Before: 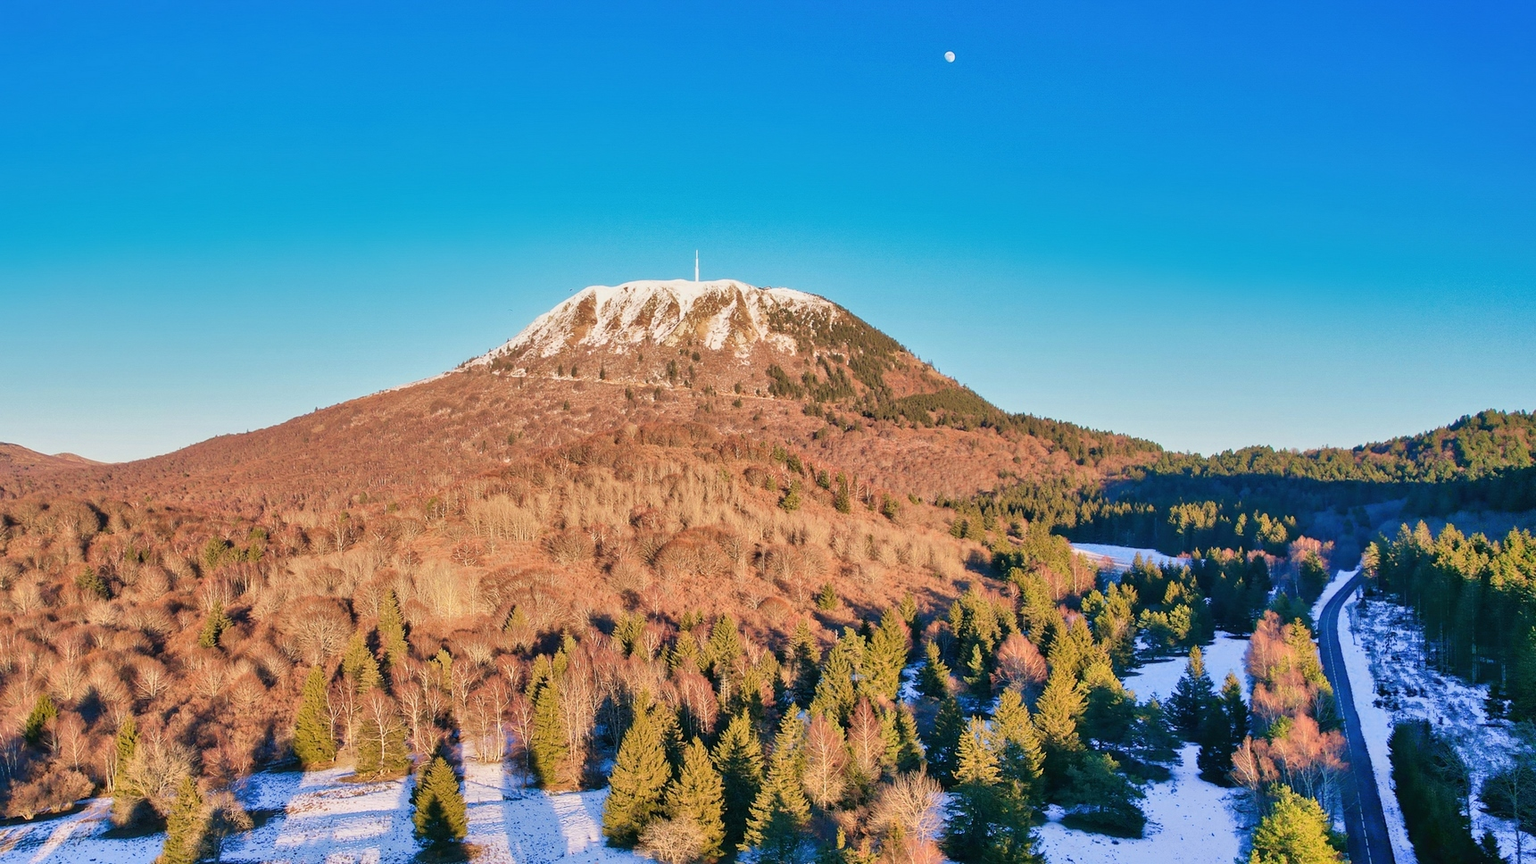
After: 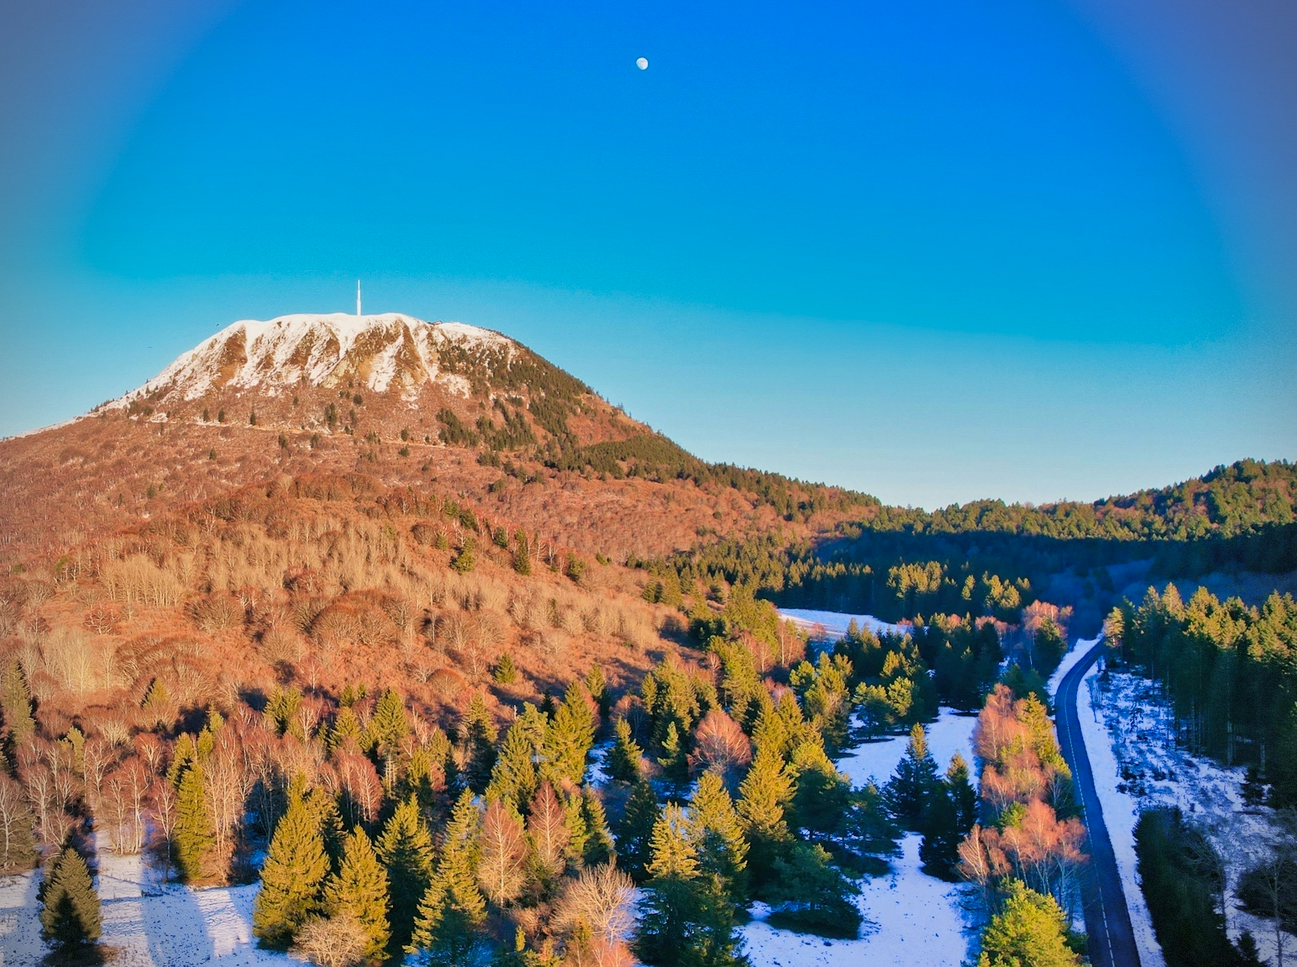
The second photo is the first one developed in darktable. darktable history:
vibrance: vibrance 75%
crop and rotate: left 24.6%
vignetting: dithering 8-bit output, unbound false
